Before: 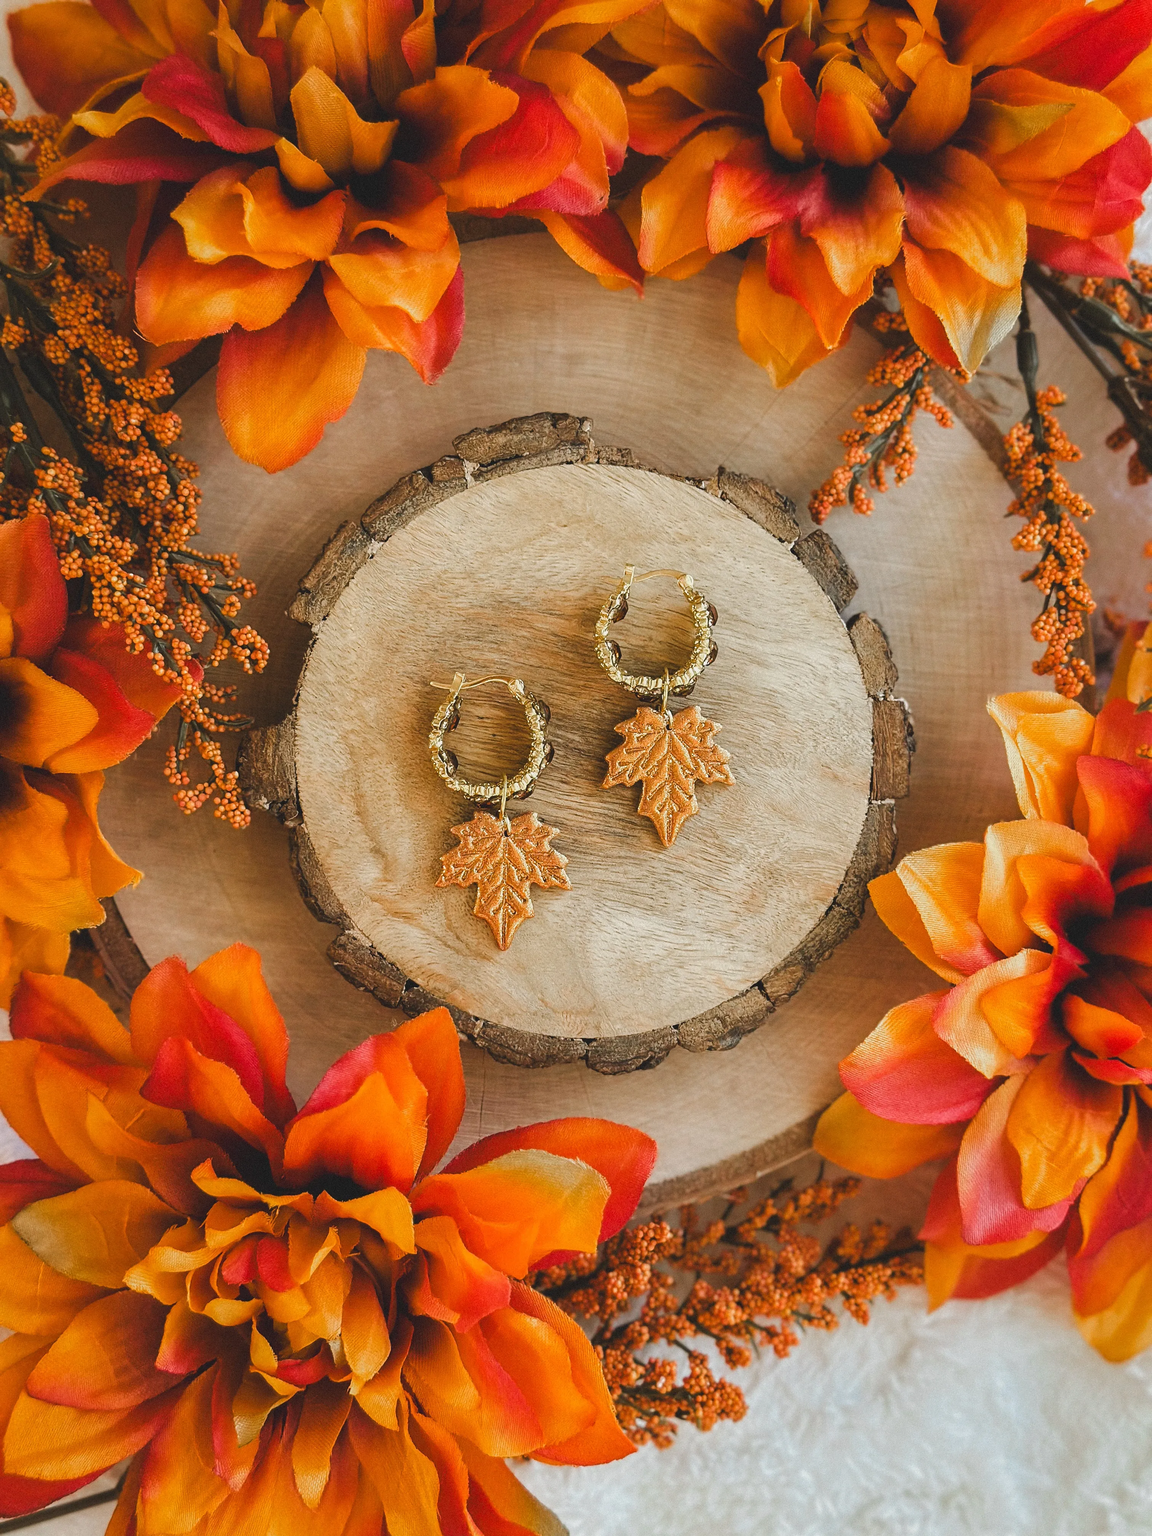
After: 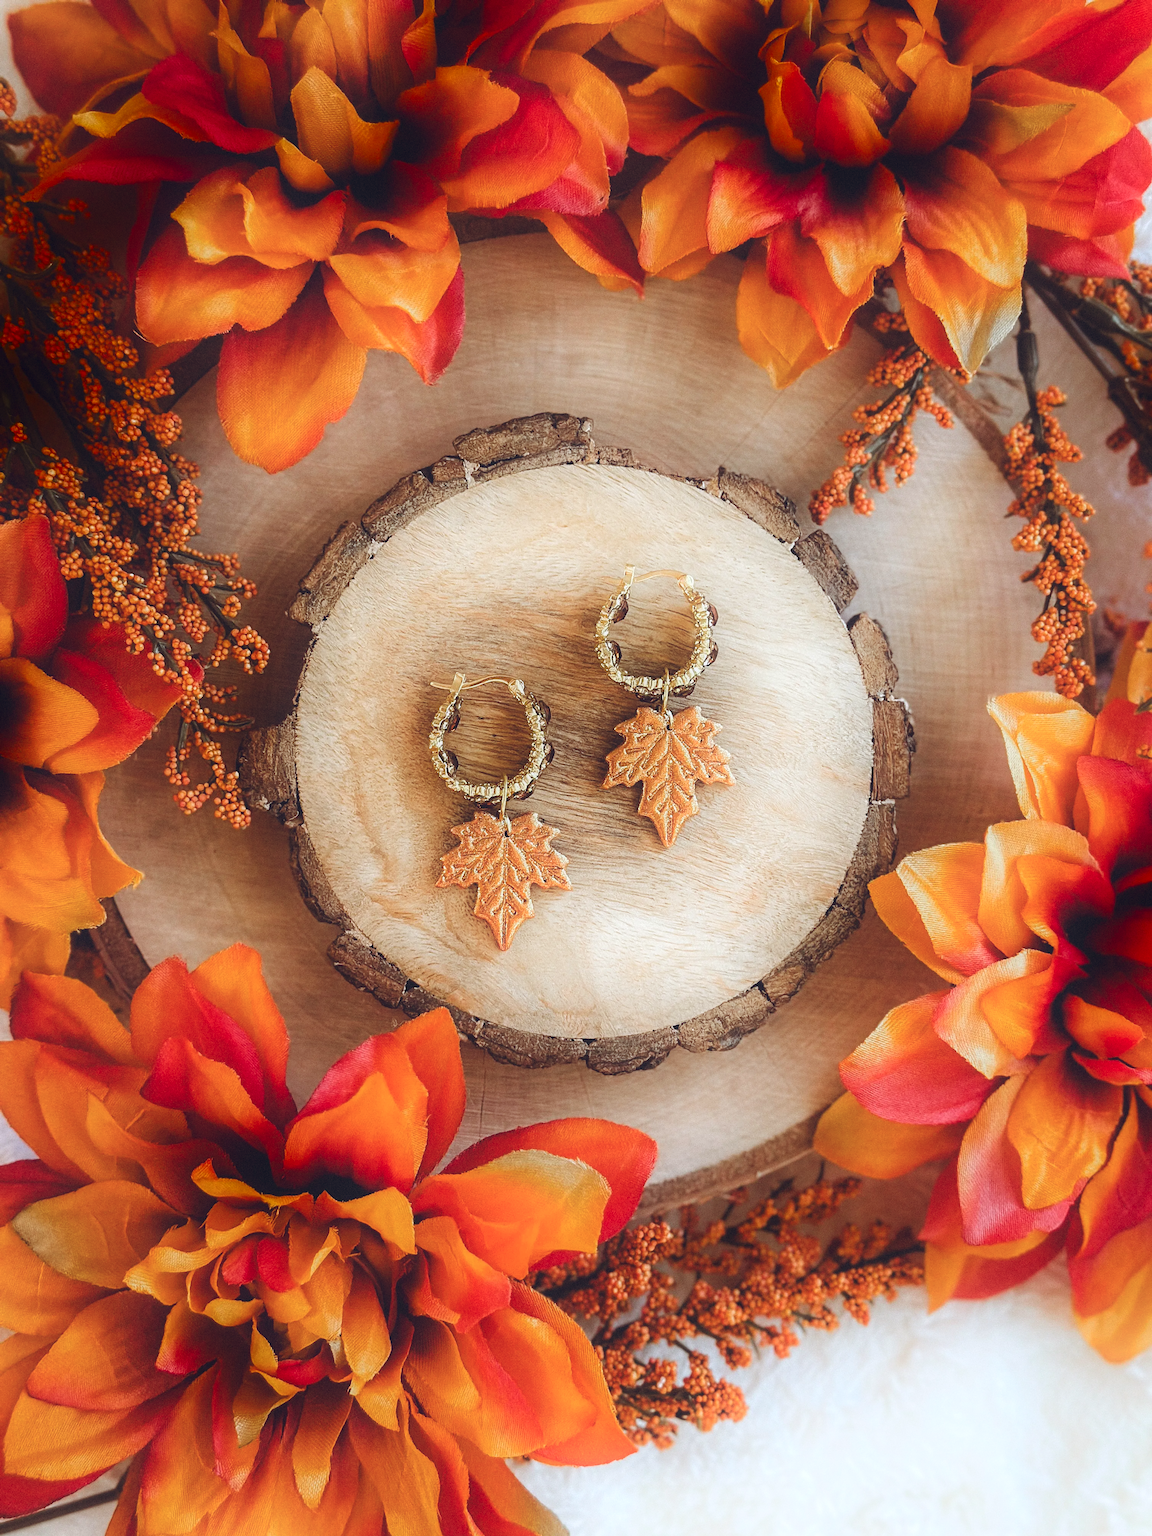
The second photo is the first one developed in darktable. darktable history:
local contrast: highlights 100%, shadows 100%, detail 120%, midtone range 0.2
color balance rgb: shadows lift › chroma 9.92%, shadows lift › hue 45.12°, power › luminance 3.26%, power › hue 231.93°, global offset › luminance 0.4%, global offset › chroma 0.21%, global offset › hue 255.02°
white balance: red 0.974, blue 1.044
shadows and highlights: shadows -90, highlights 90, soften with gaussian
